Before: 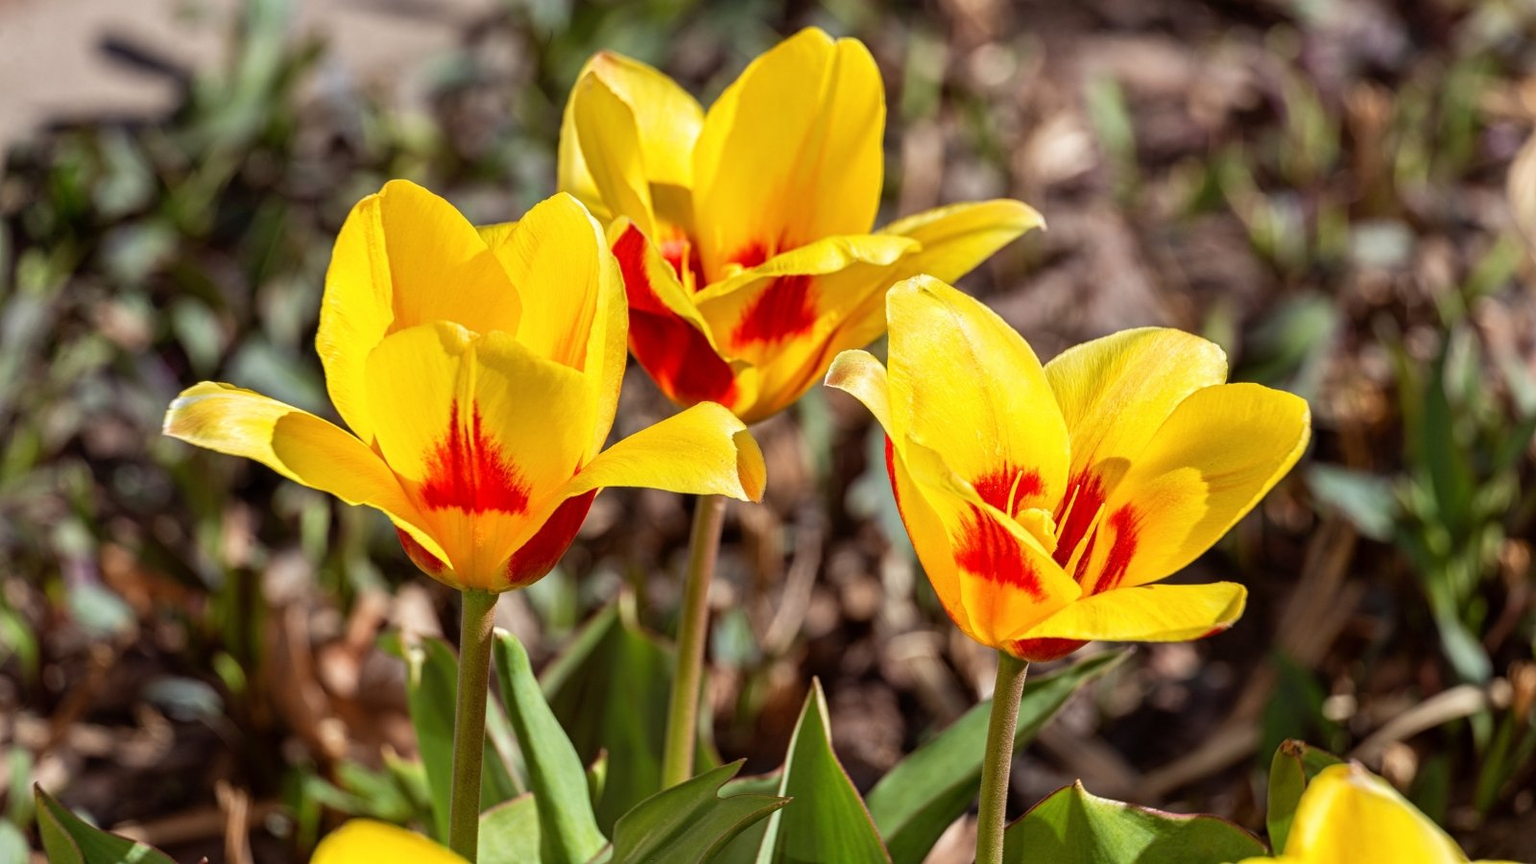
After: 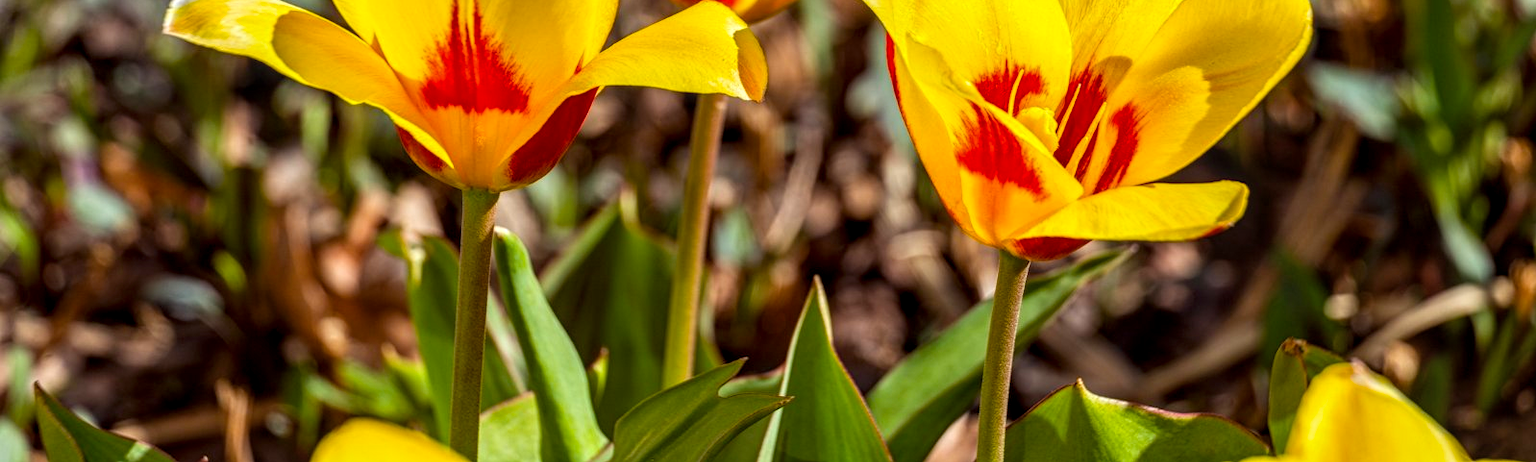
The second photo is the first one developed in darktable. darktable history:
crop and rotate: top 46.47%, right 0.084%
color balance rgb: perceptual saturation grading › global saturation 25.494%, global vibrance 19.633%
local contrast: detail 130%
